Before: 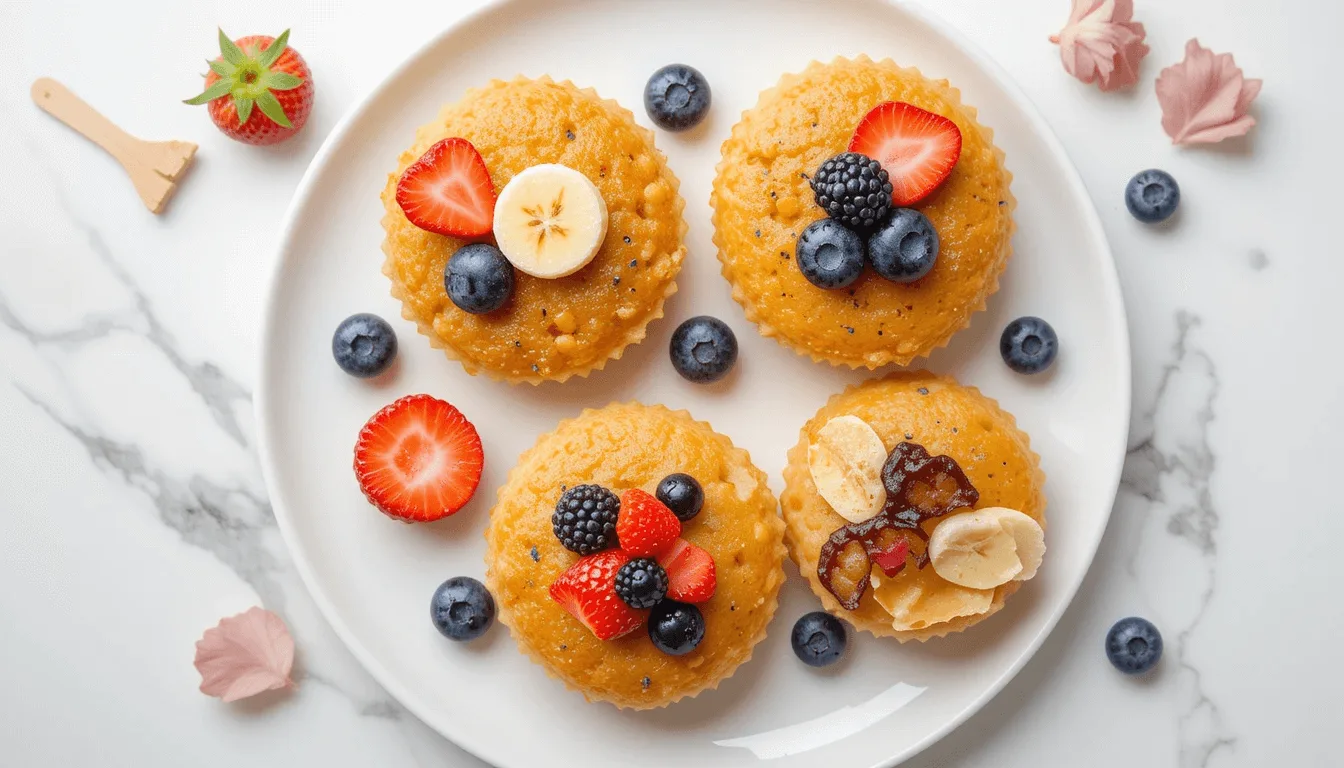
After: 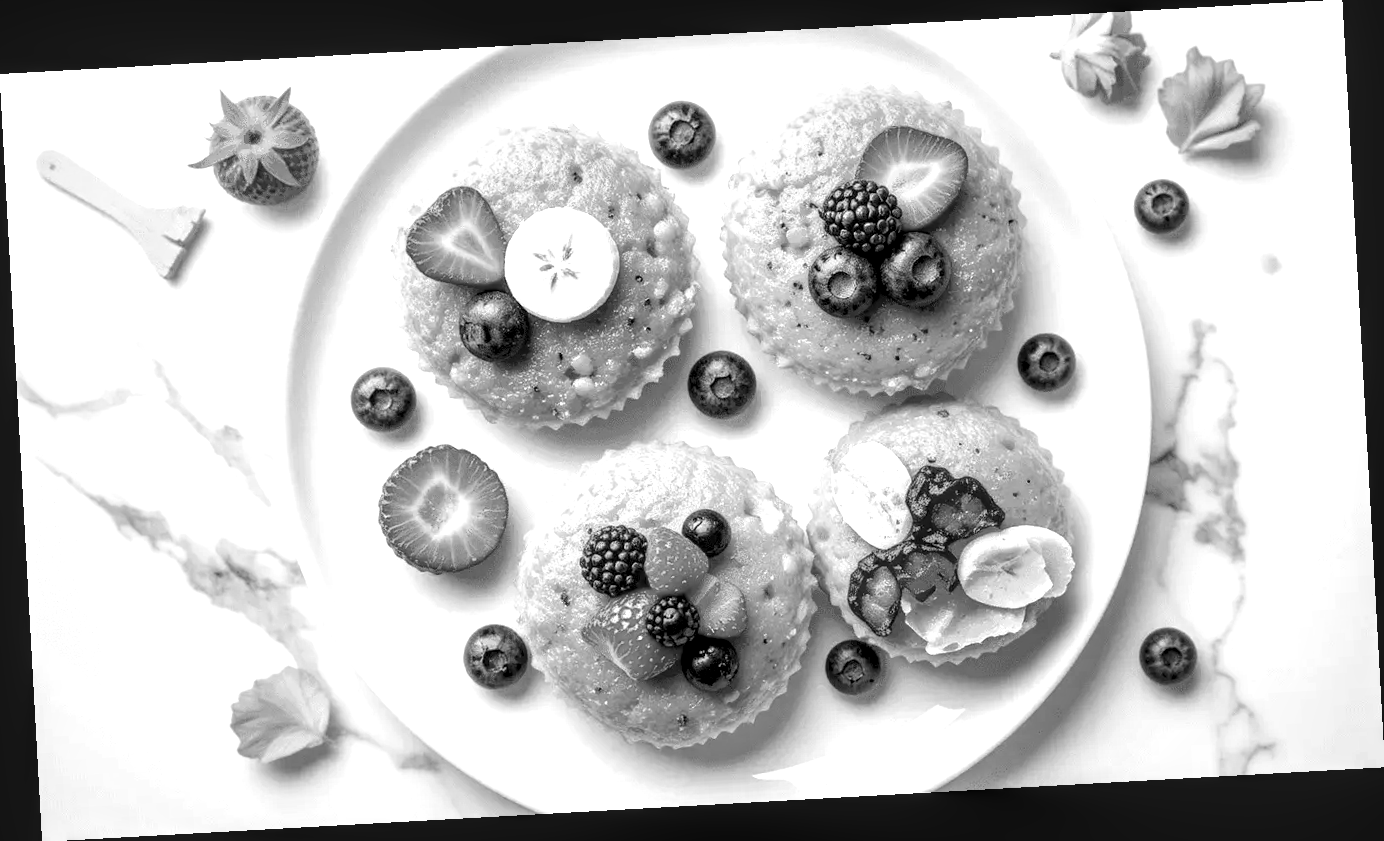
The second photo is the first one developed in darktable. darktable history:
local contrast: detail 160%
monochrome: a -3.63, b -0.465
rotate and perspective: rotation -3.18°, automatic cropping off
white balance: red 0.976, blue 1.04
exposure: exposure 0.722 EV, compensate highlight preservation false
